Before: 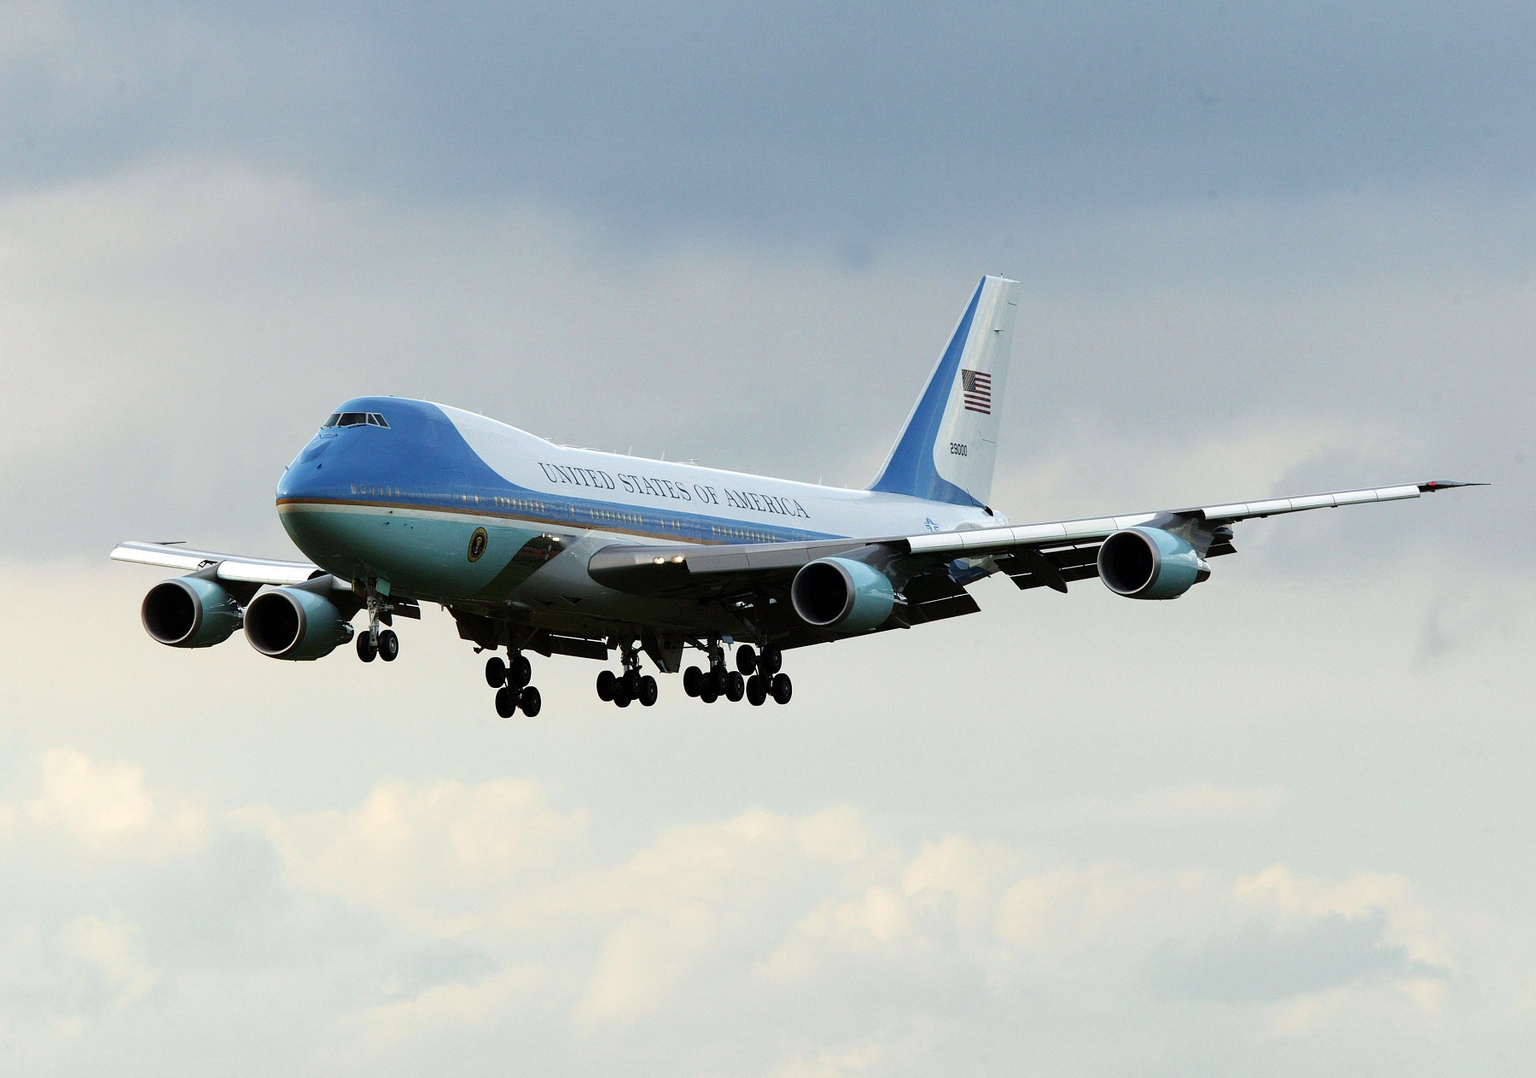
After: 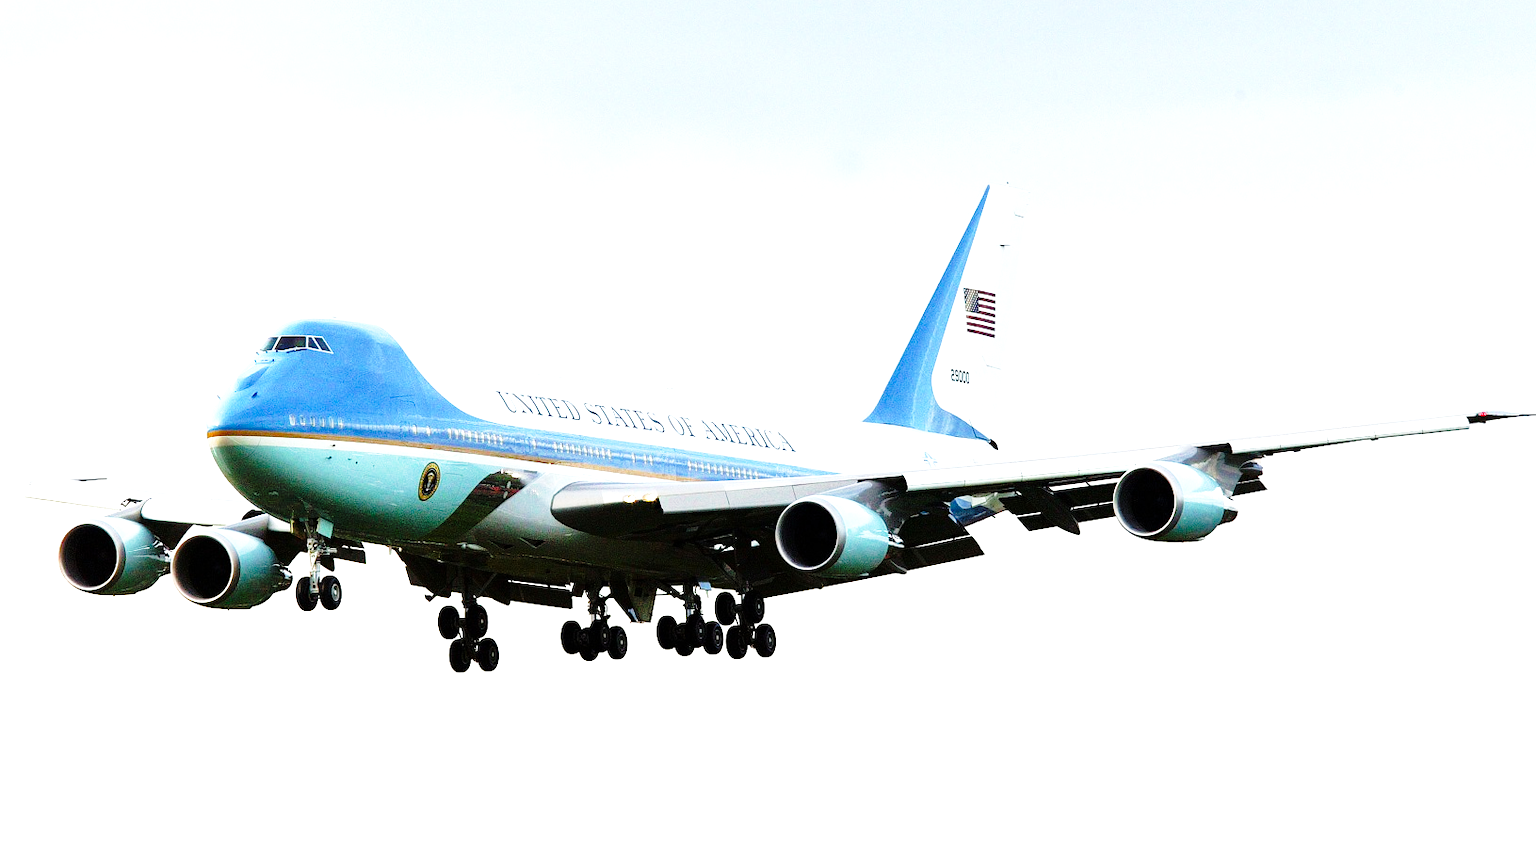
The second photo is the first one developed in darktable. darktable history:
crop: left 5.794%, top 10.127%, right 3.548%, bottom 19.048%
base curve: curves: ch0 [(0, 0) (0.028, 0.03) (0.121, 0.232) (0.46, 0.748) (0.859, 0.968) (1, 1)], preserve colors none
tone equalizer: -7 EV 0.156 EV, -6 EV 0.604 EV, -5 EV 1.17 EV, -4 EV 1.31 EV, -3 EV 1.12 EV, -2 EV 0.6 EV, -1 EV 0.16 EV
color balance rgb: perceptual saturation grading › global saturation 15.233%, perceptual saturation grading › highlights -19.28%, perceptual saturation grading › shadows 20.145%, perceptual brilliance grading › highlights 46.592%, perceptual brilliance grading › mid-tones 22.06%, perceptual brilliance grading › shadows -5.83%
